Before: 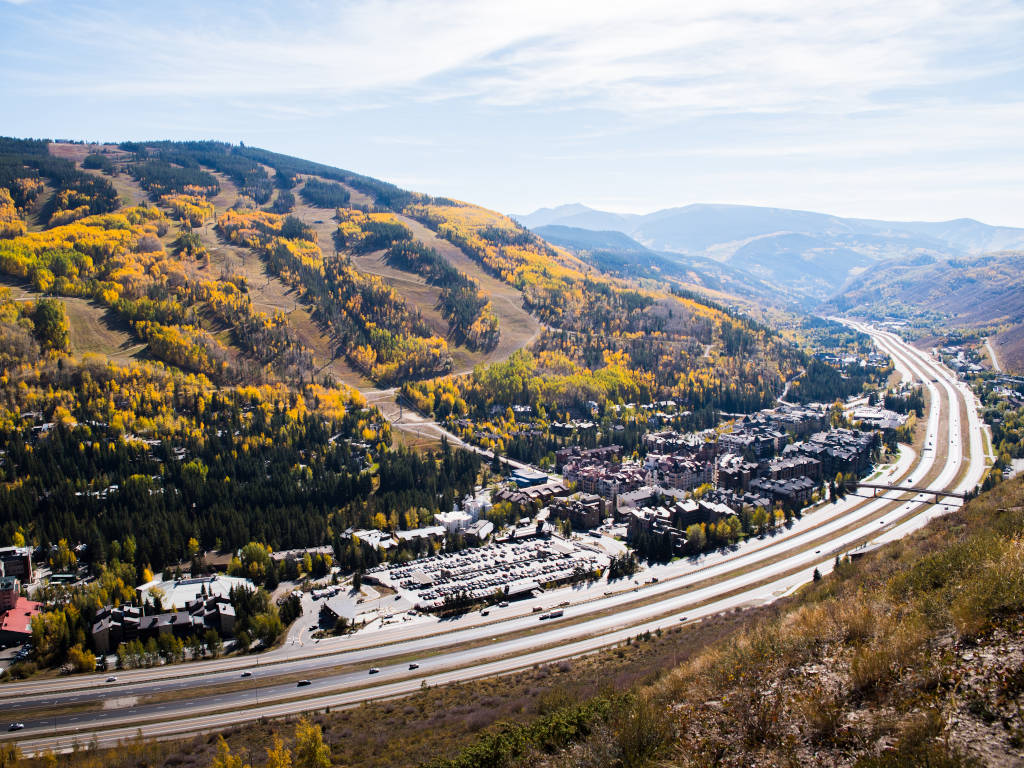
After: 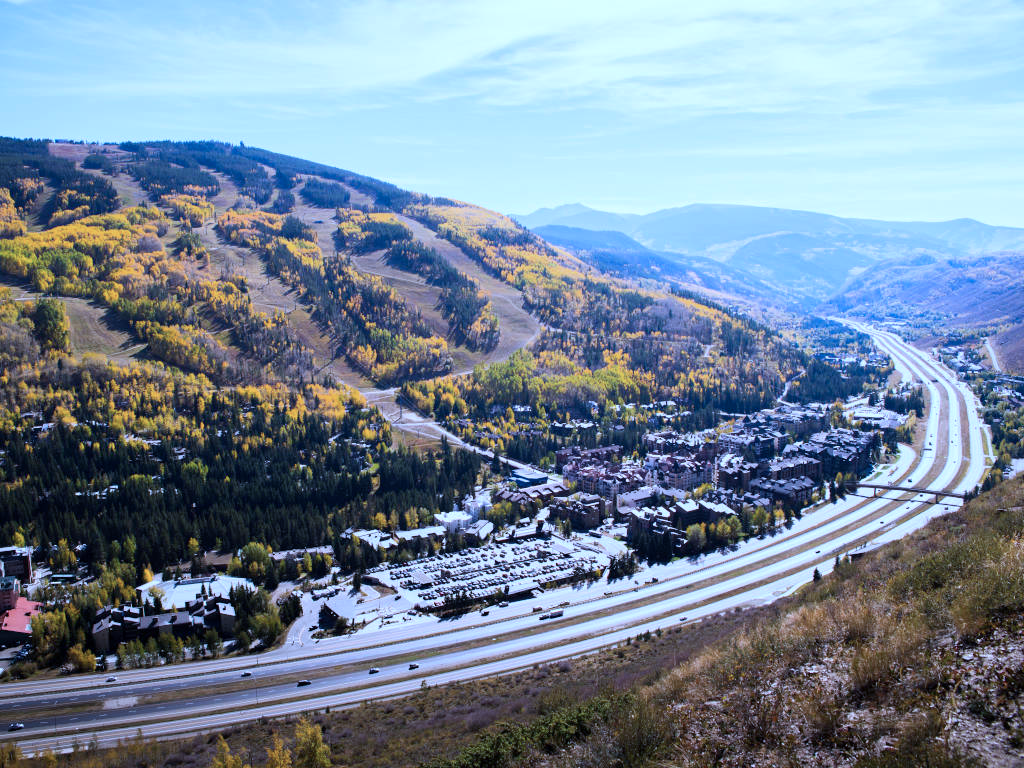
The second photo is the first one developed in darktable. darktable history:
contrast brightness saturation: saturation -0.05
color calibration: illuminant as shot in camera, adaptation linear Bradford (ICC v4), x 0.406, y 0.405, temperature 3570.35 K, saturation algorithm version 1 (2020)
